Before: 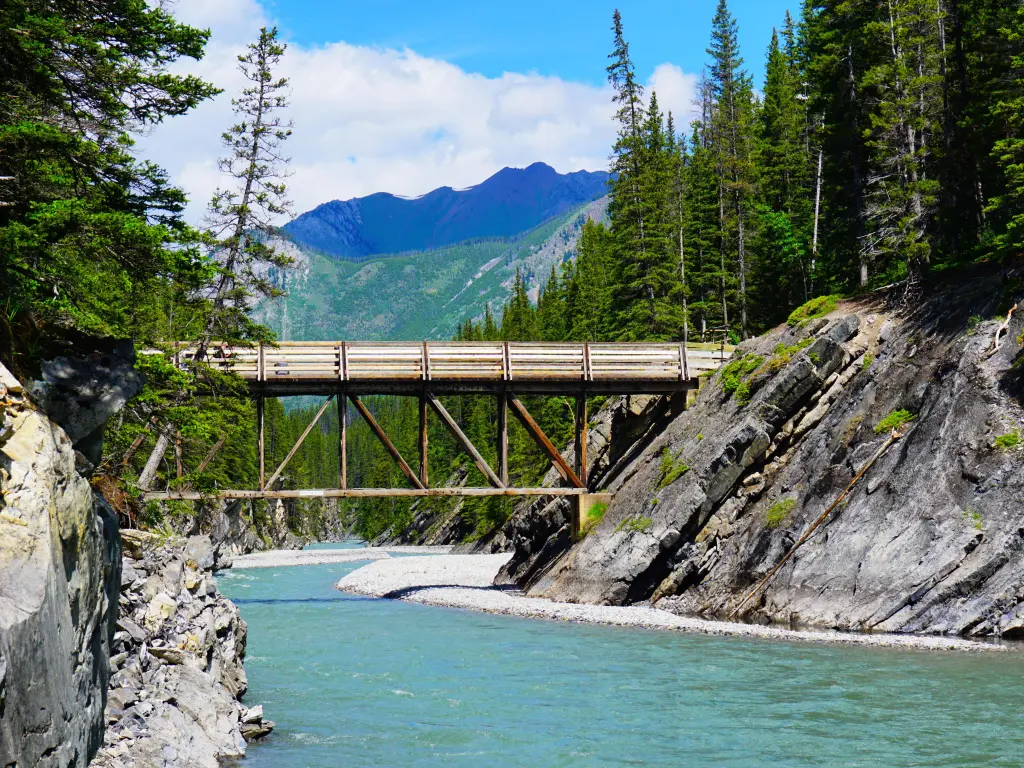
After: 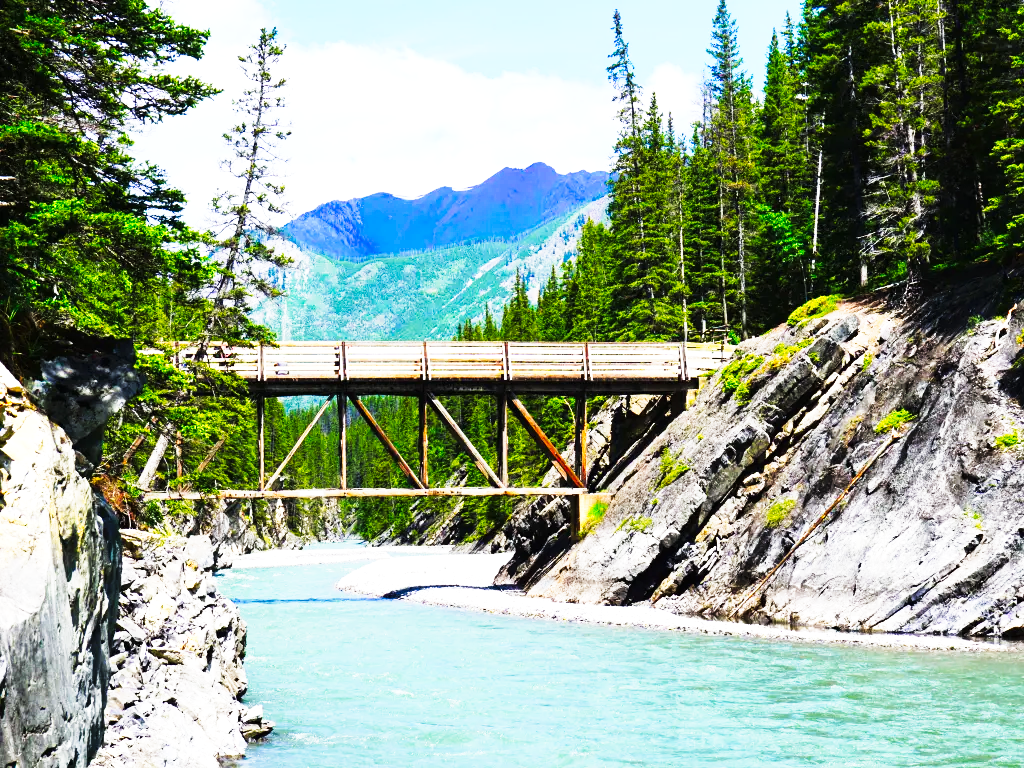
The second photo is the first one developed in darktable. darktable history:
tone curve: curves: ch0 [(0, 0) (0.187, 0.12) (0.384, 0.363) (0.577, 0.681) (0.735, 0.881) (0.864, 0.959) (1, 0.987)]; ch1 [(0, 0) (0.402, 0.36) (0.476, 0.466) (0.501, 0.501) (0.518, 0.514) (0.564, 0.614) (0.614, 0.664) (0.741, 0.829) (1, 1)]; ch2 [(0, 0) (0.429, 0.387) (0.483, 0.481) (0.503, 0.501) (0.522, 0.533) (0.564, 0.605) (0.615, 0.697) (0.702, 0.774) (1, 0.895)], preserve colors none
exposure: black level correction 0, exposure 0.859 EV, compensate highlight preservation false
